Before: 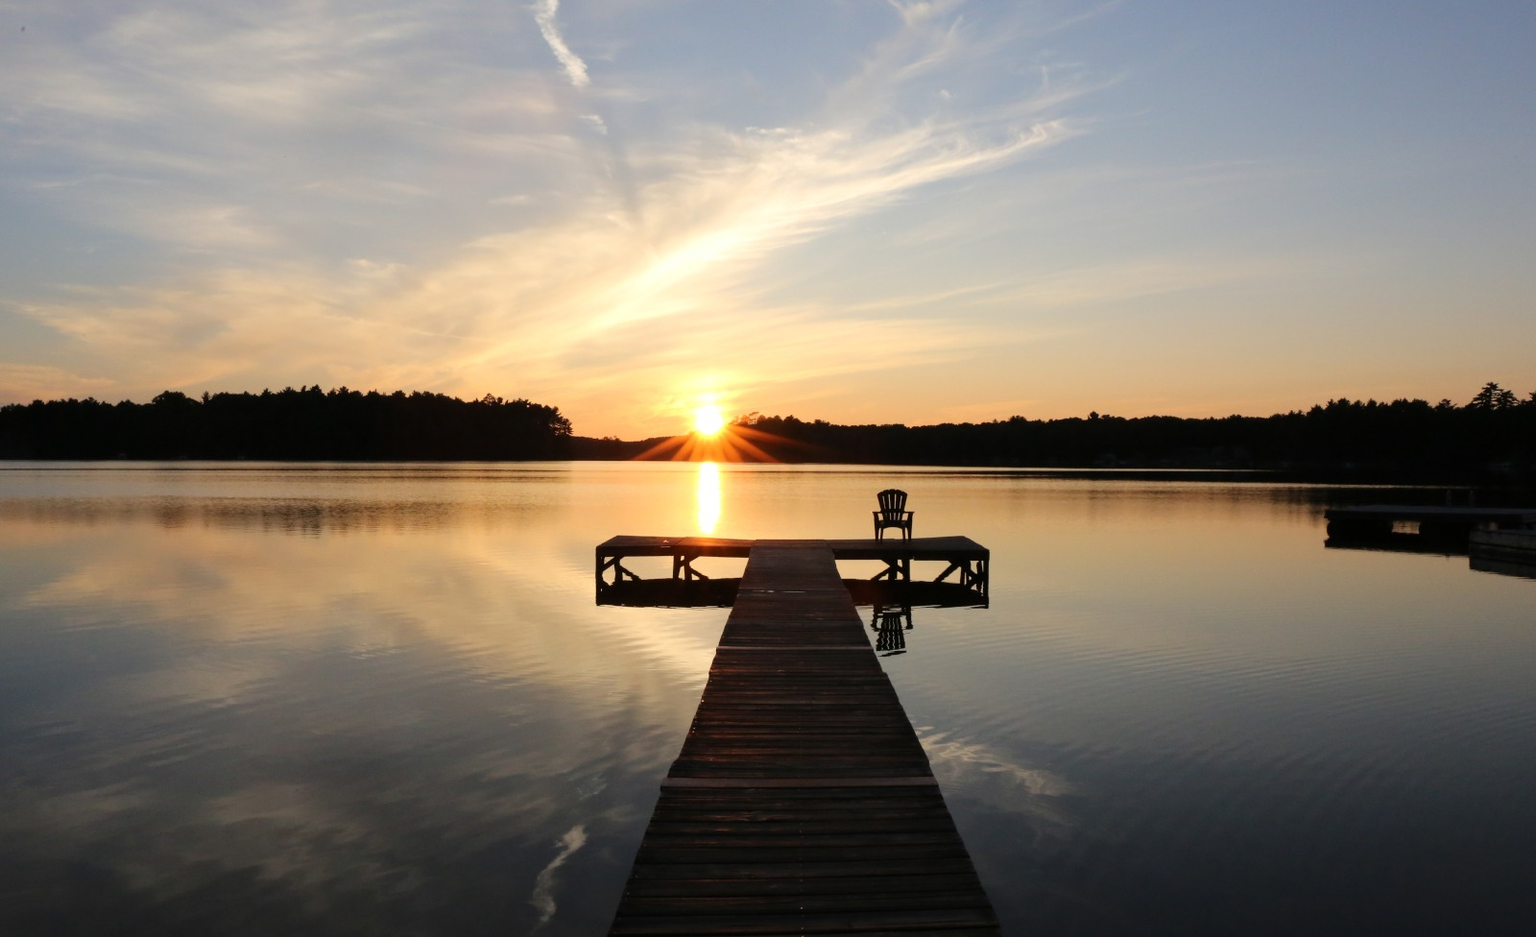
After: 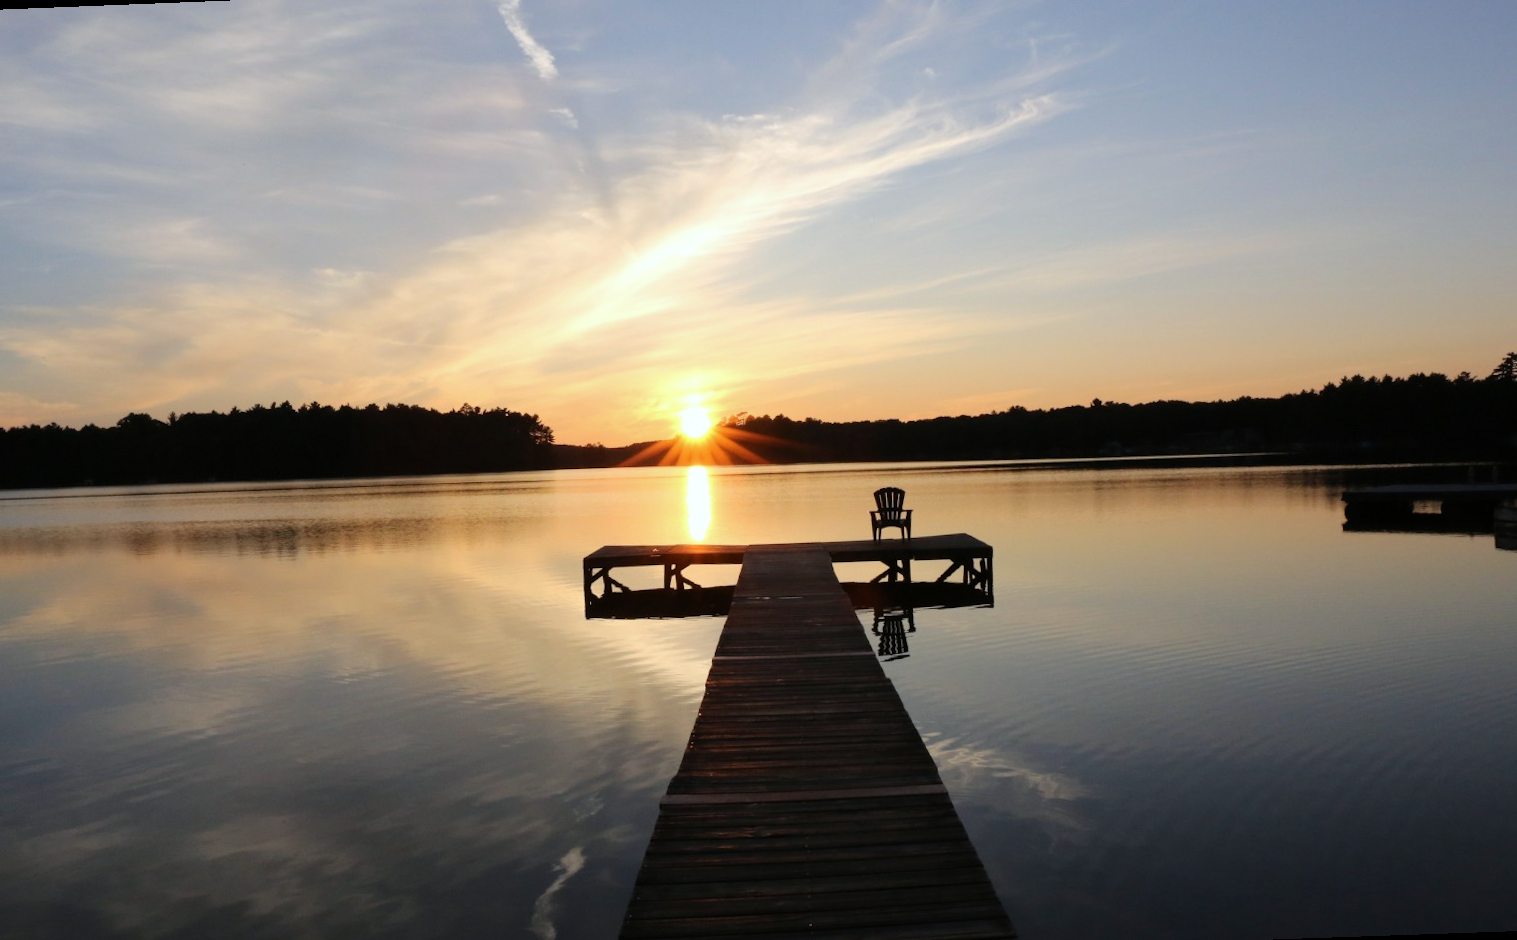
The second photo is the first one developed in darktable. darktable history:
rotate and perspective: rotation -2.12°, lens shift (vertical) 0.009, lens shift (horizontal) -0.008, automatic cropping original format, crop left 0.036, crop right 0.964, crop top 0.05, crop bottom 0.959
white balance: red 0.974, blue 1.044
